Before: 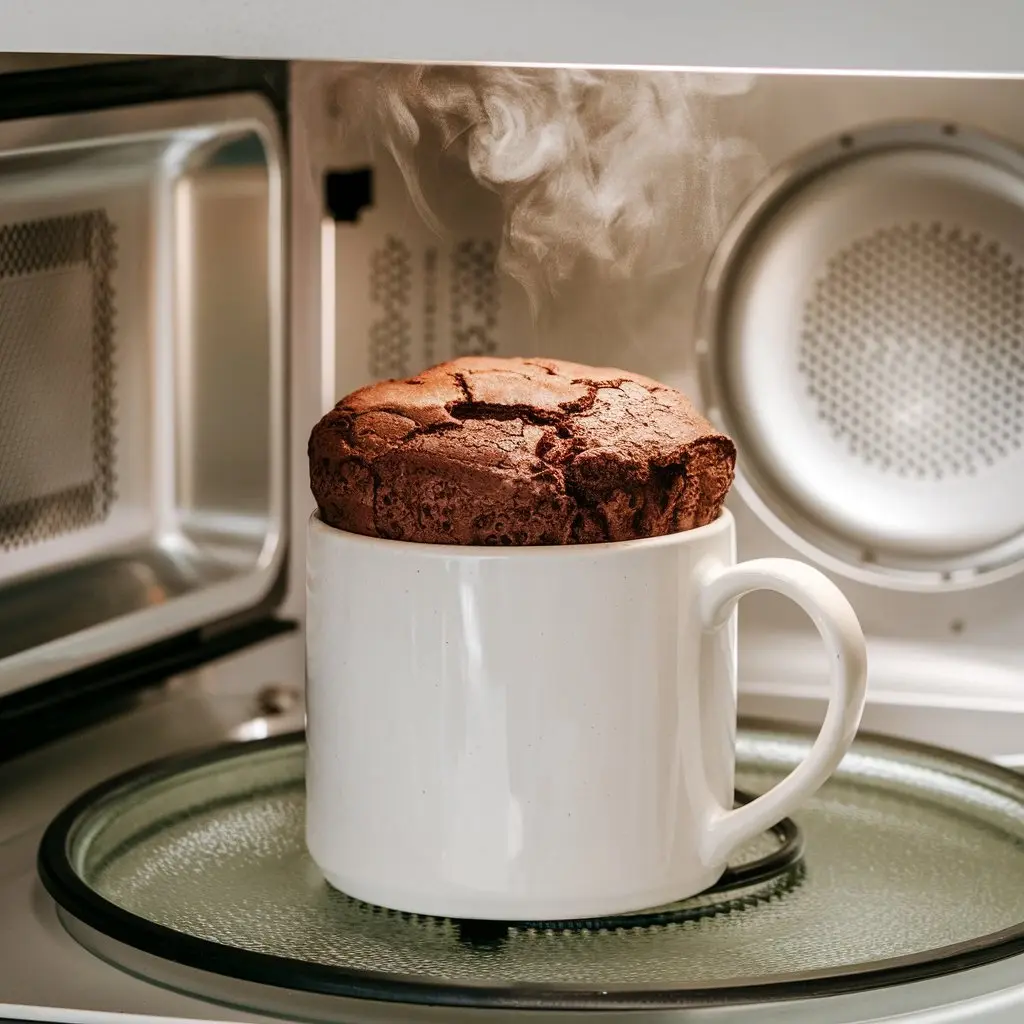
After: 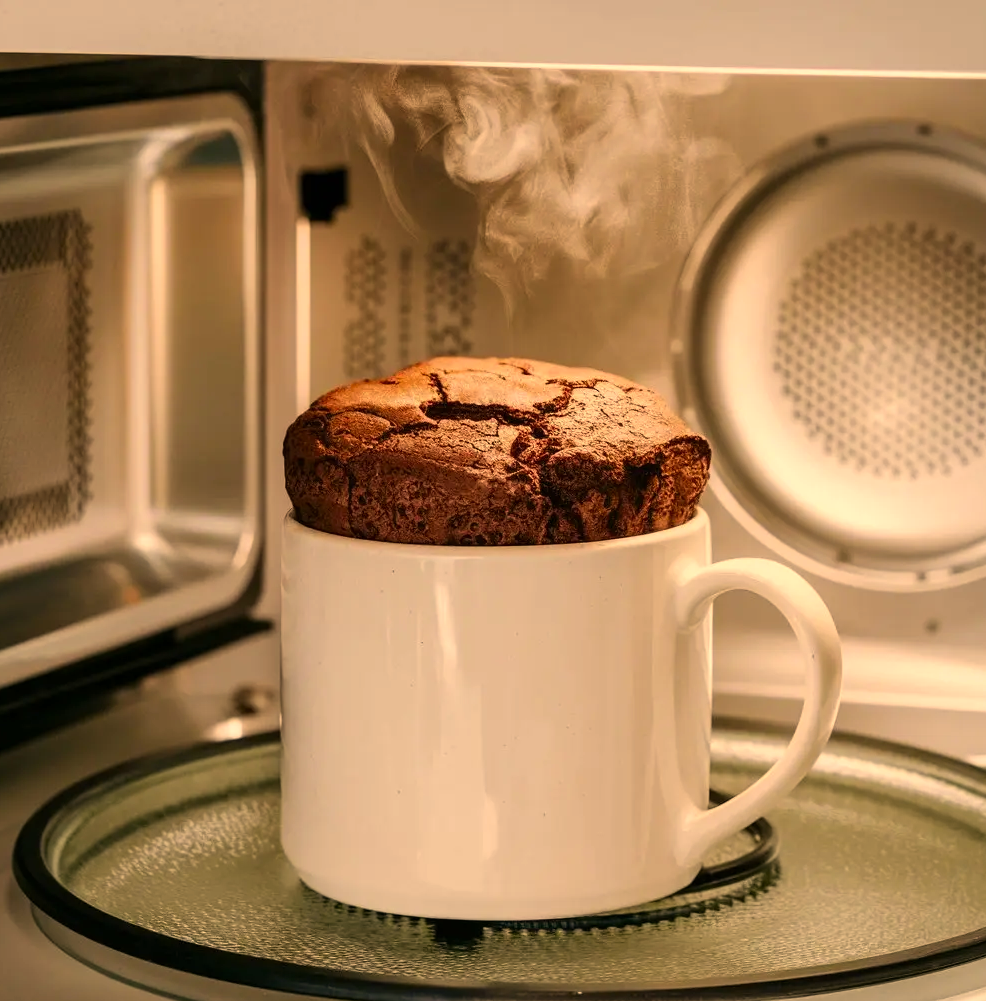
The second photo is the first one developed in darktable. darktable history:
crop and rotate: left 2.536%, right 1.107%, bottom 2.246%
color correction: highlights a* 15, highlights b* 31.55
